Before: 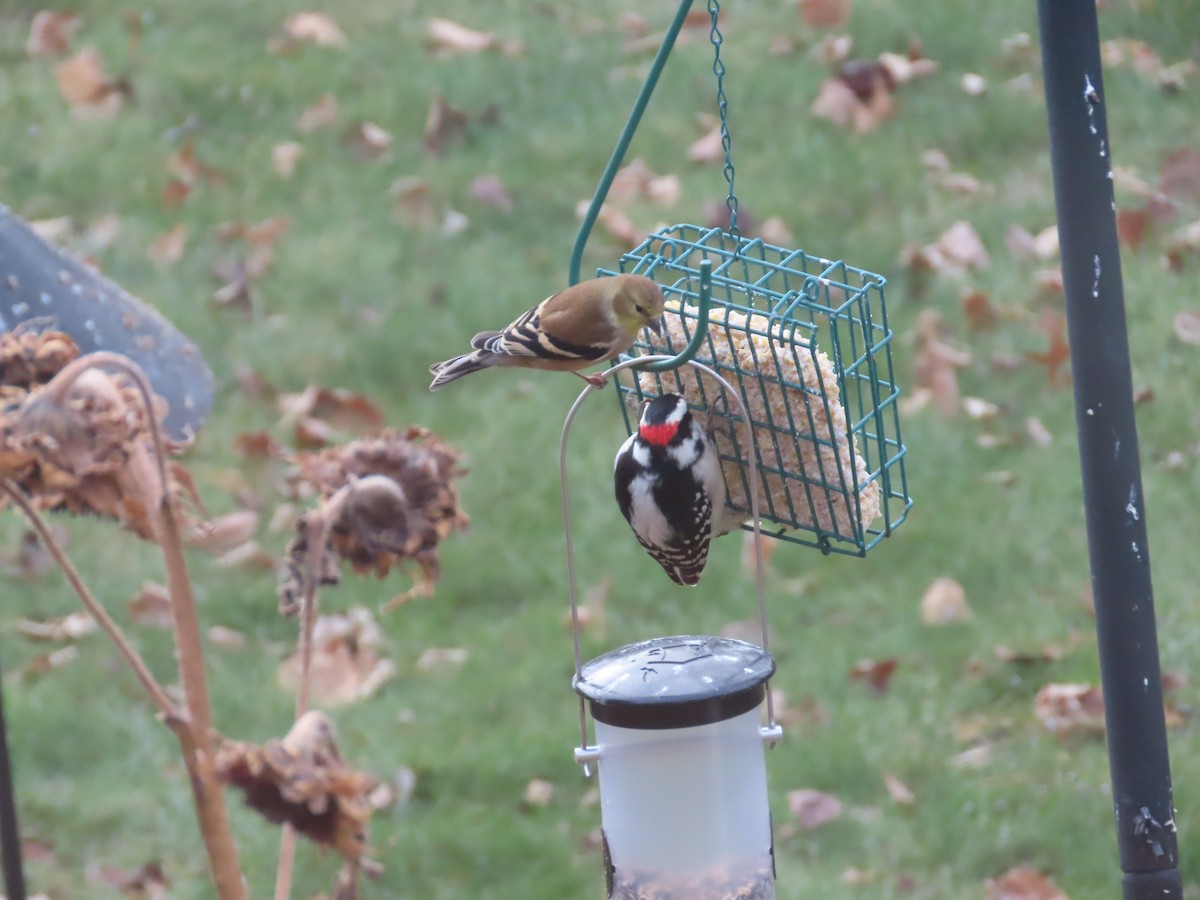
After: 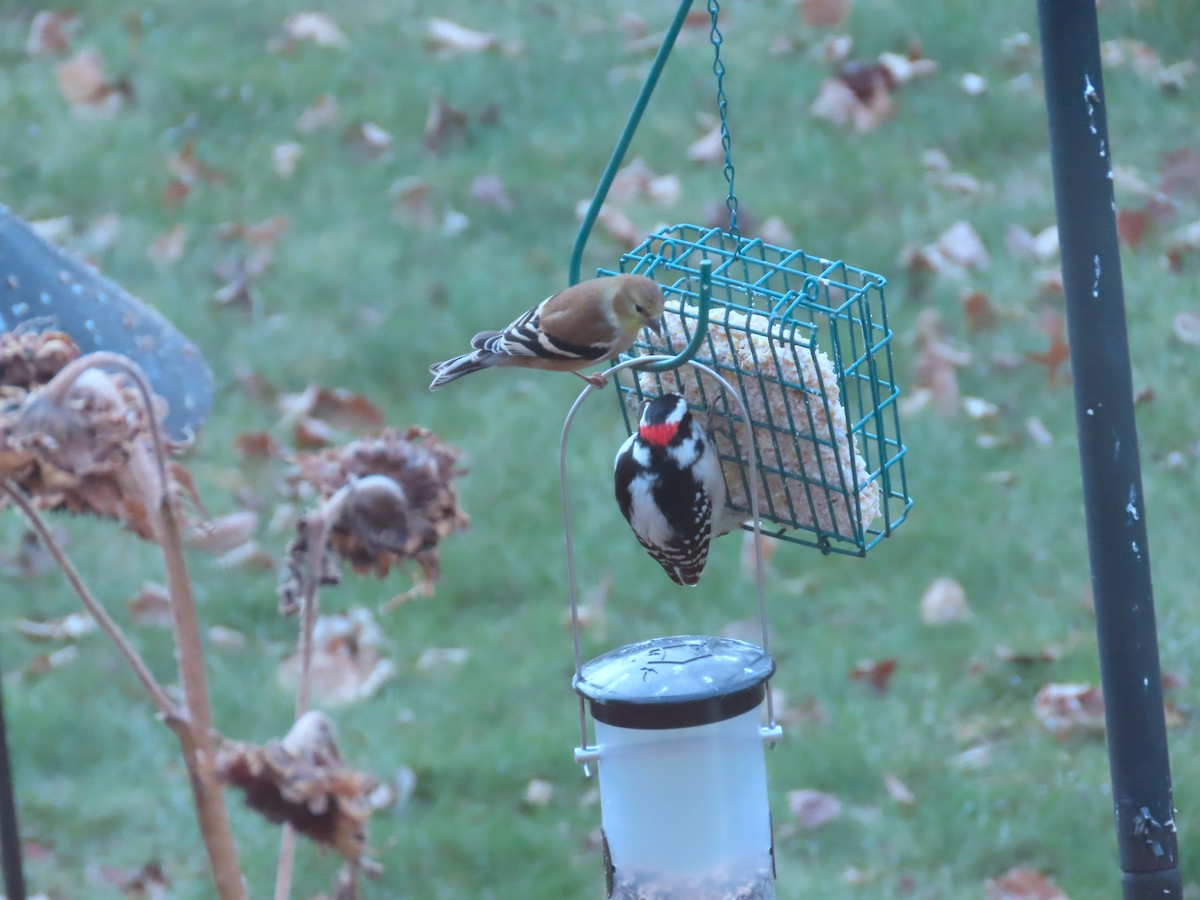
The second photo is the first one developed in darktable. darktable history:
color correction: highlights a* -9.56, highlights b* -21.53
